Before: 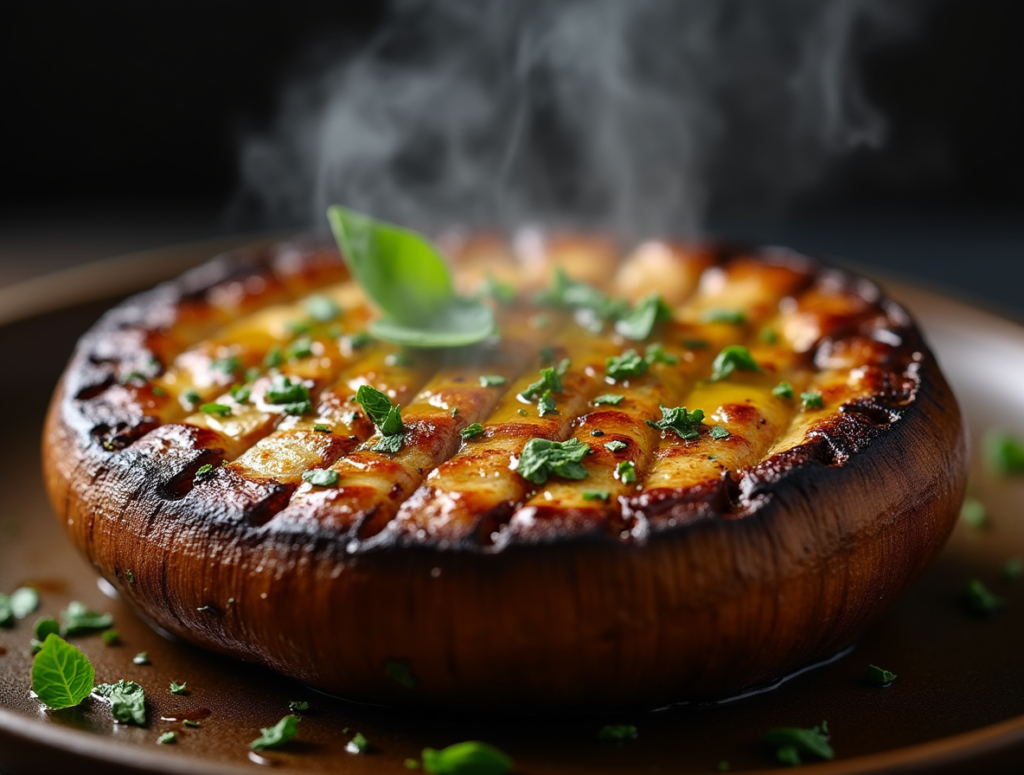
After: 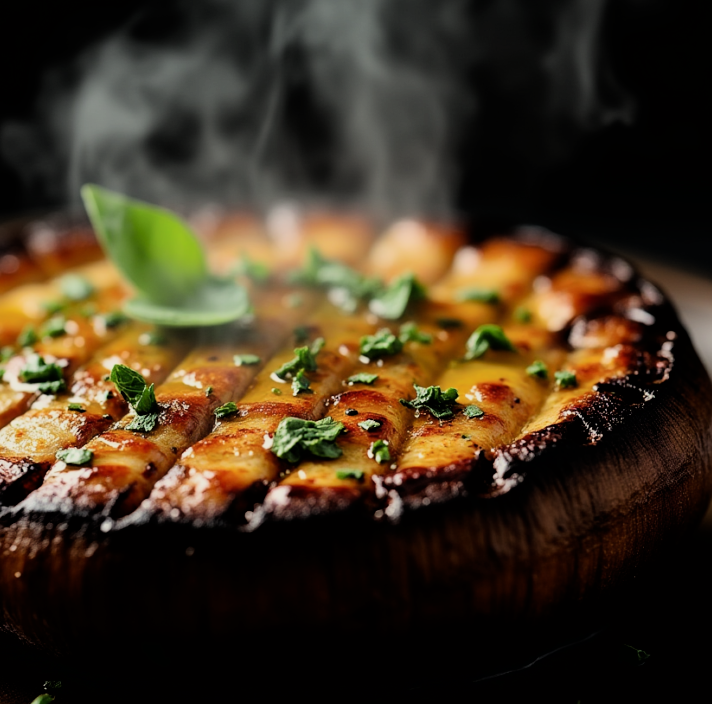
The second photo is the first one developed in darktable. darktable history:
filmic rgb: black relative exposure -5 EV, hardness 2.88, contrast 1.4
white balance: red 1.029, blue 0.92
crop and rotate: left 24.034%, top 2.838%, right 6.406%, bottom 6.299%
